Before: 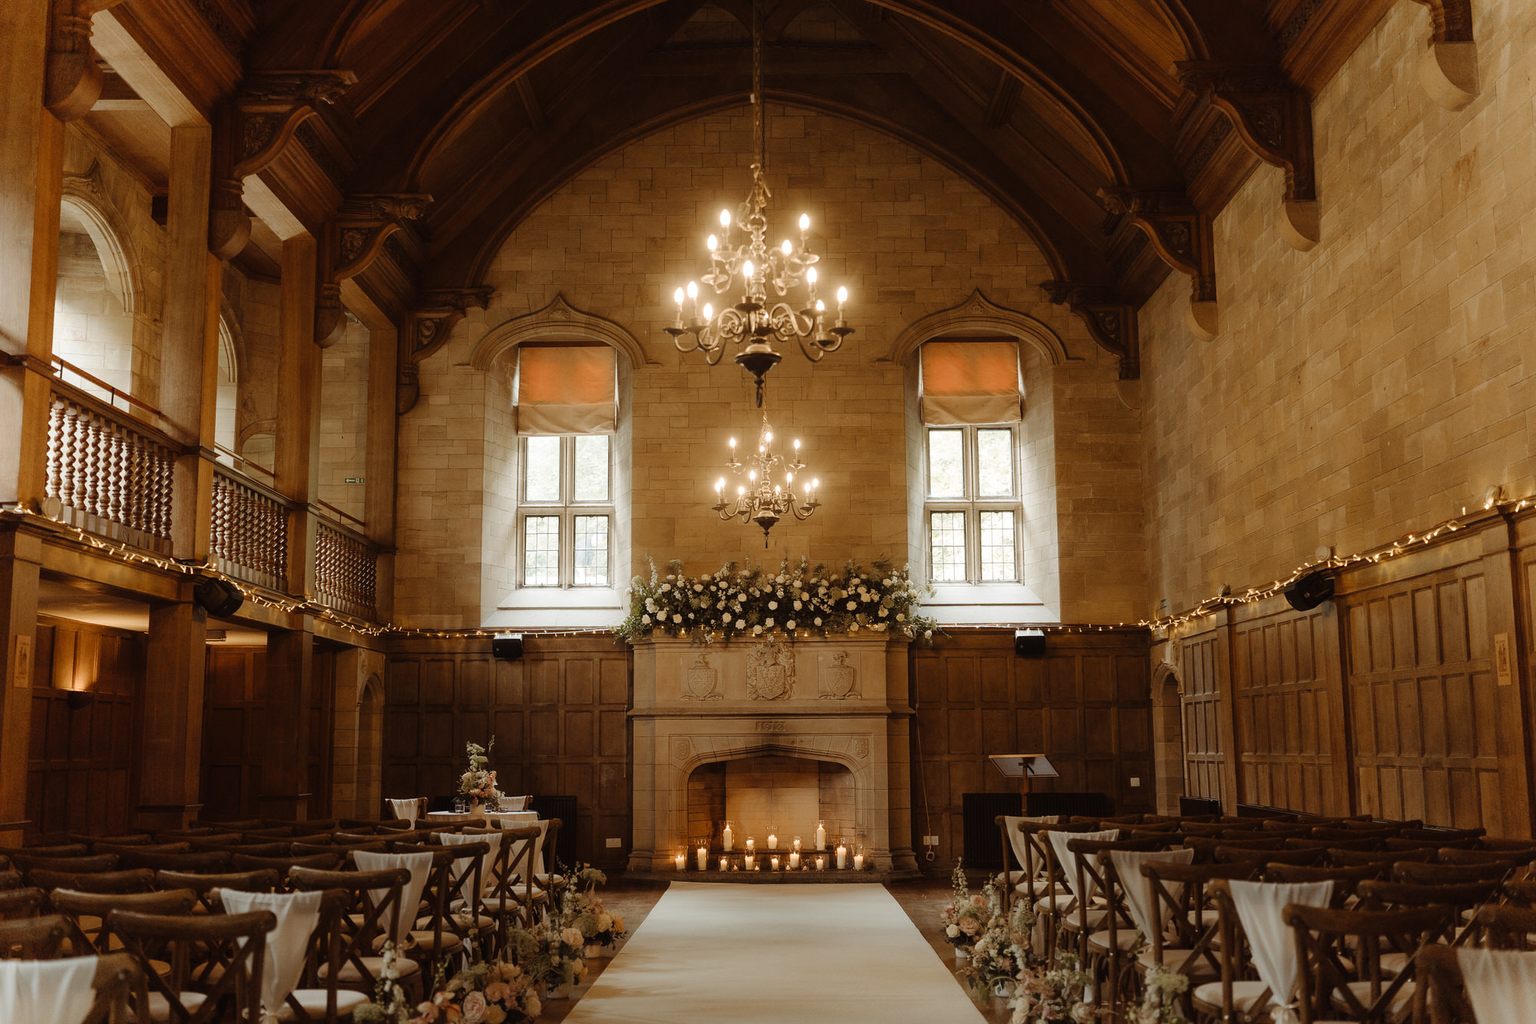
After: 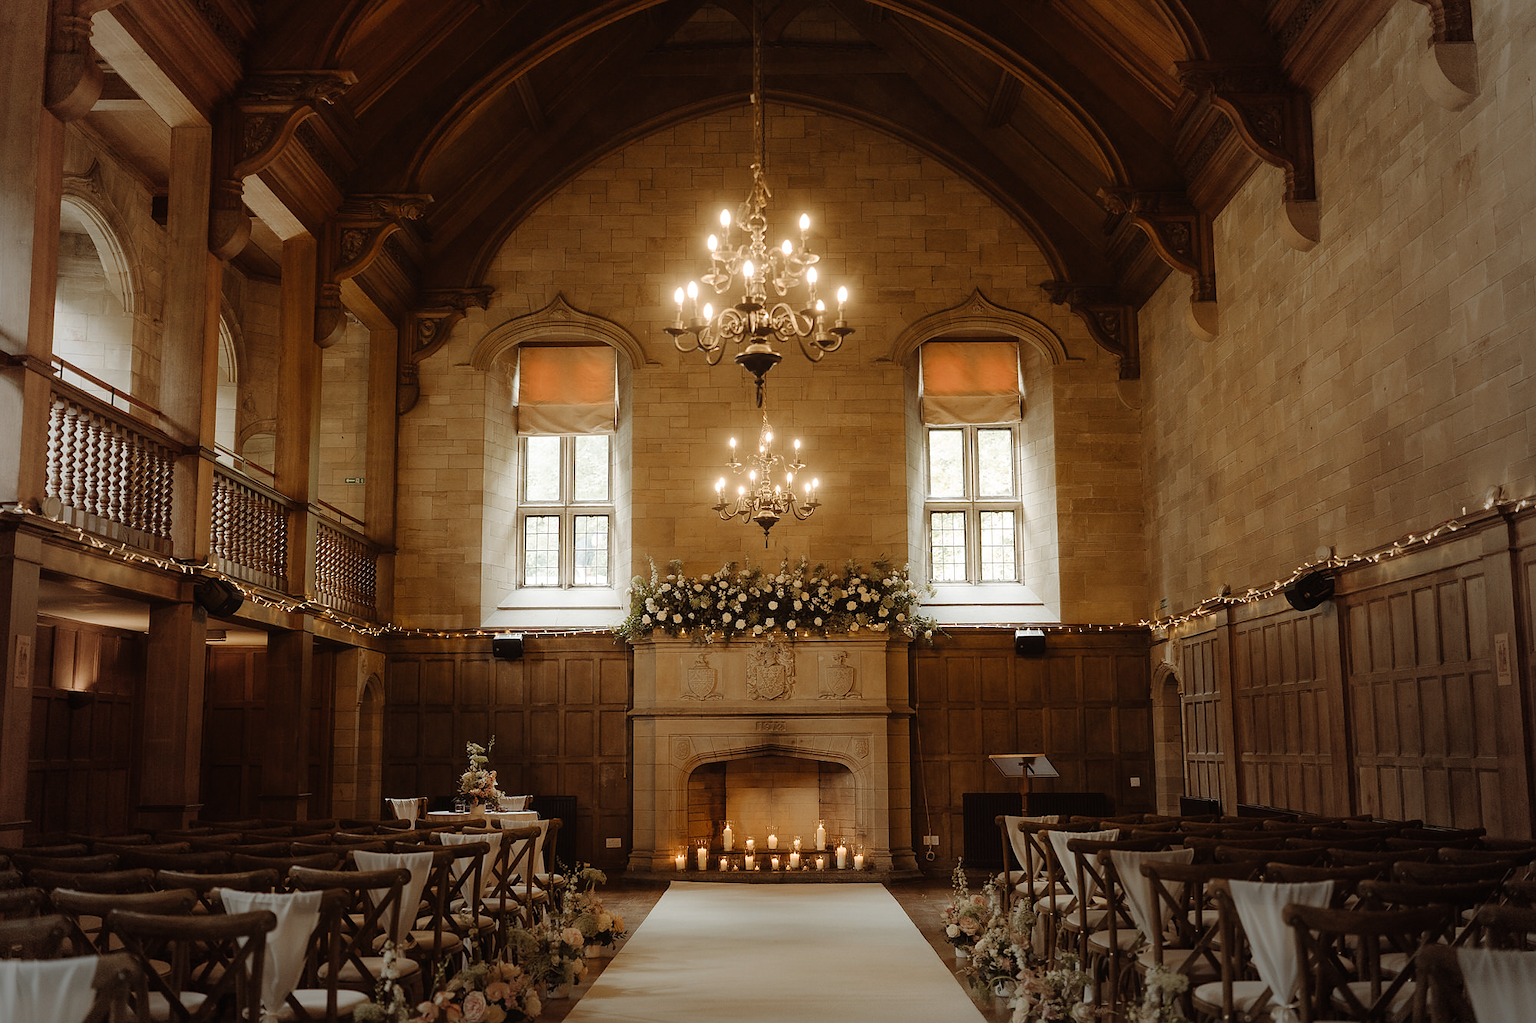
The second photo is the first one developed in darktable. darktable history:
vignetting: fall-off start 72.14%, fall-off radius 108.07%, brightness -0.713, saturation -0.488, center (-0.054, -0.359), width/height ratio 0.729
sharpen: radius 0.969, amount 0.604
